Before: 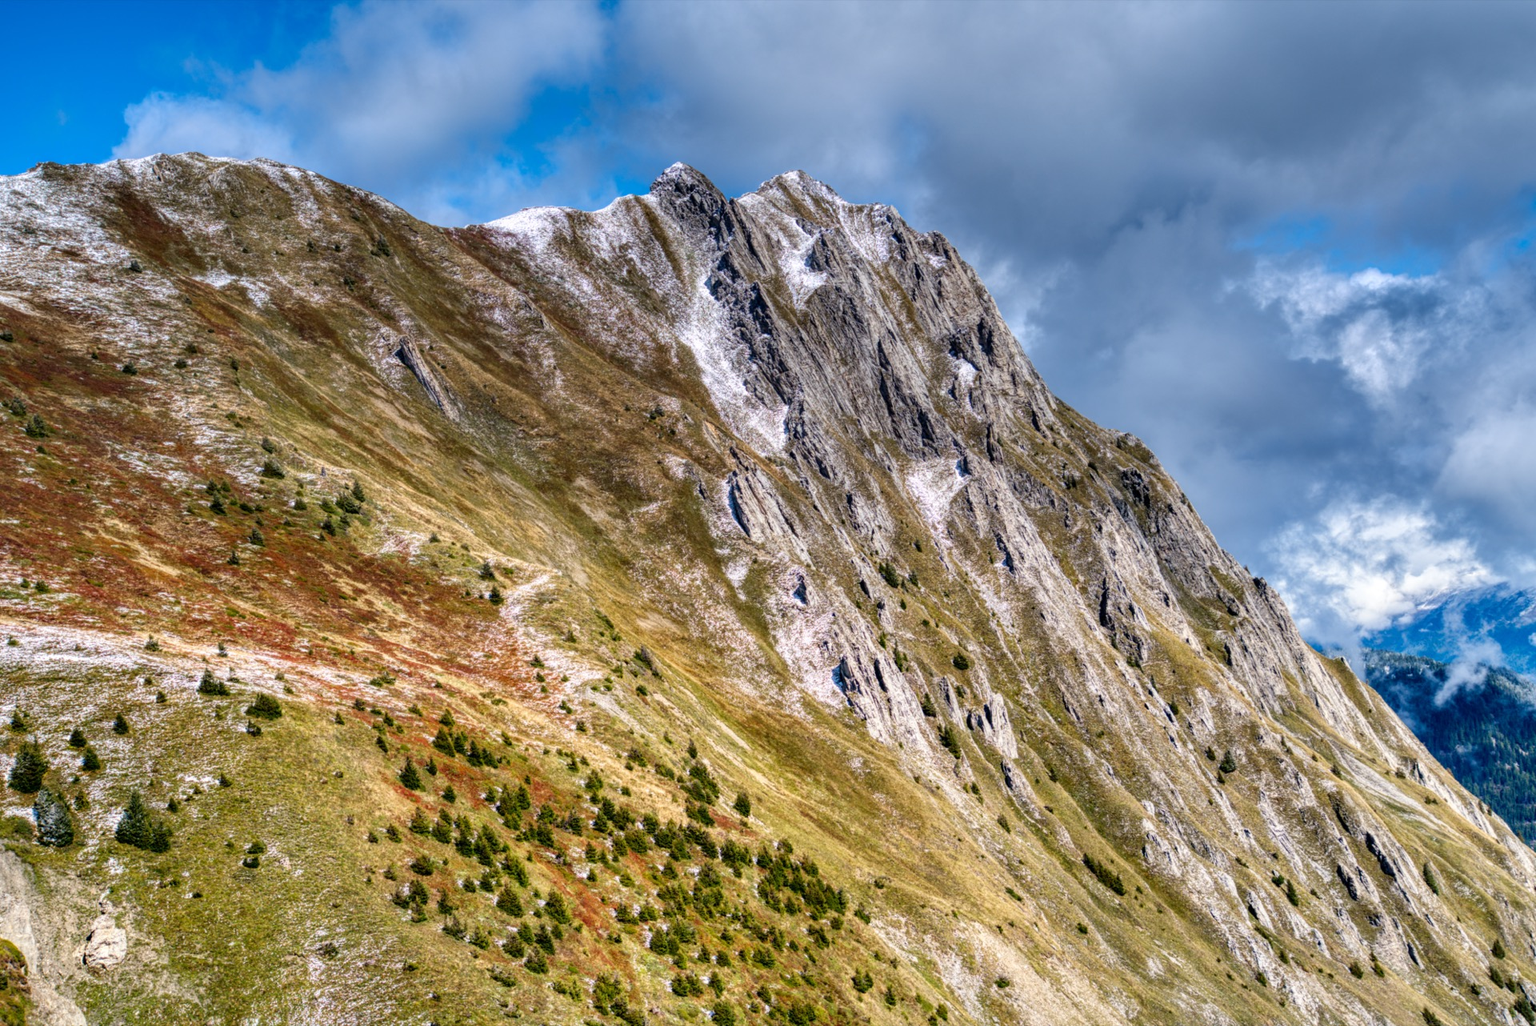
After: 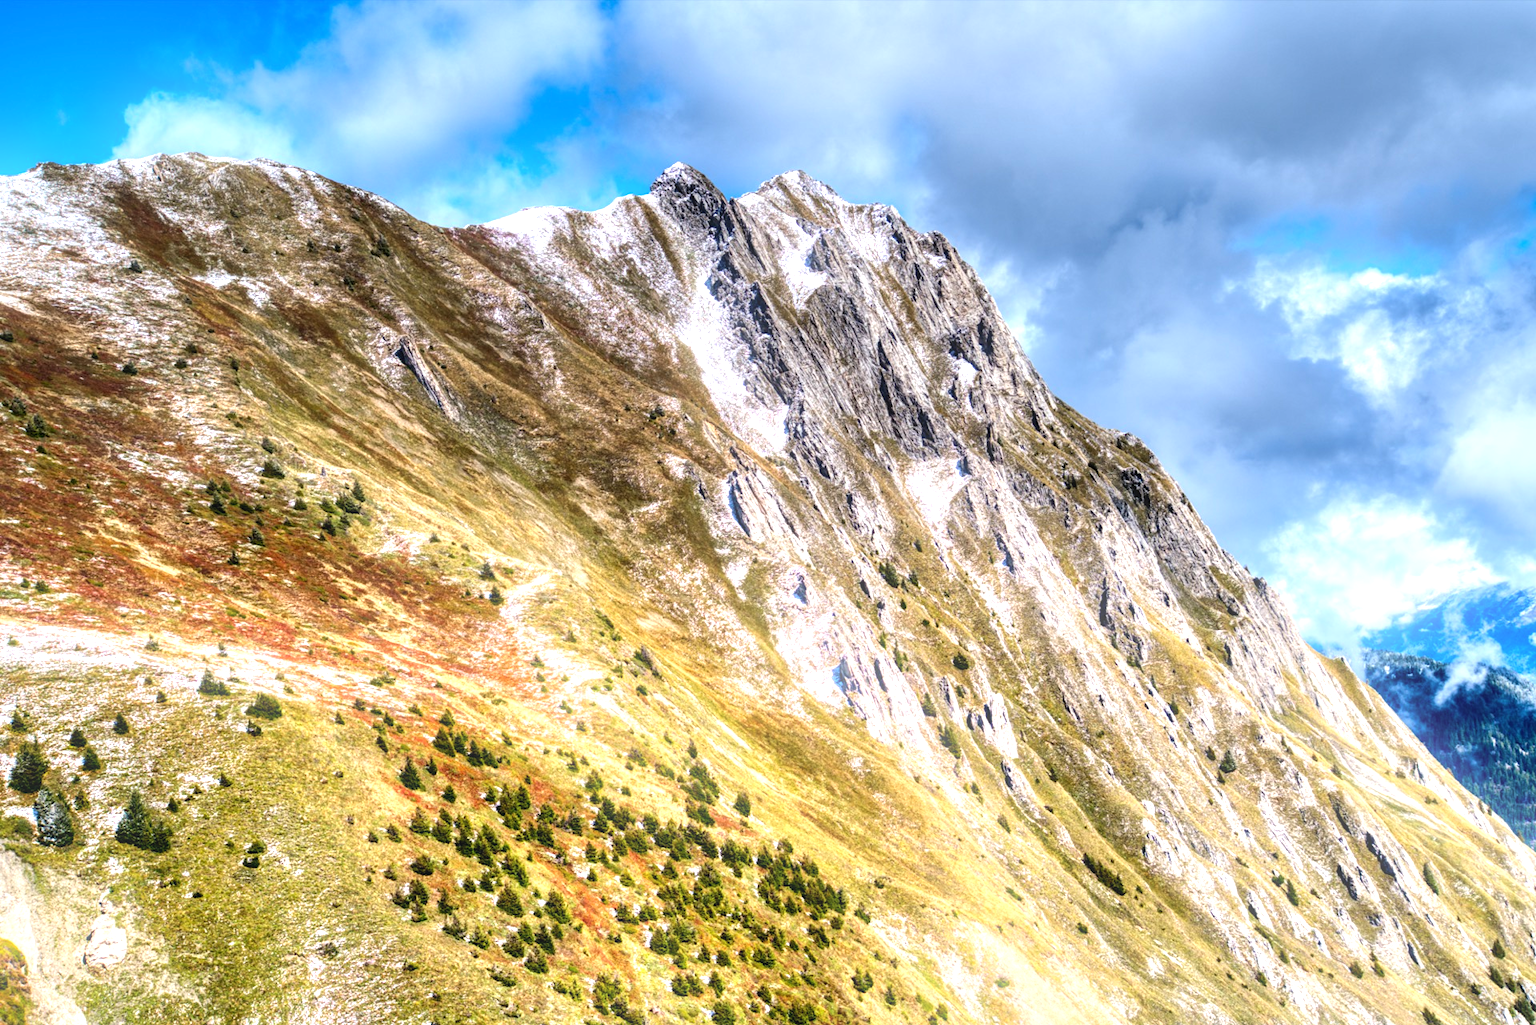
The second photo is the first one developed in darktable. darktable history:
exposure: exposure 0.6 EV, compensate highlight preservation false
bloom: size 9%, threshold 100%, strength 7%
tone equalizer: -8 EV -0.417 EV, -7 EV -0.389 EV, -6 EV -0.333 EV, -5 EV -0.222 EV, -3 EV 0.222 EV, -2 EV 0.333 EV, -1 EV 0.389 EV, +0 EV 0.417 EV, edges refinement/feathering 500, mask exposure compensation -1.57 EV, preserve details no
